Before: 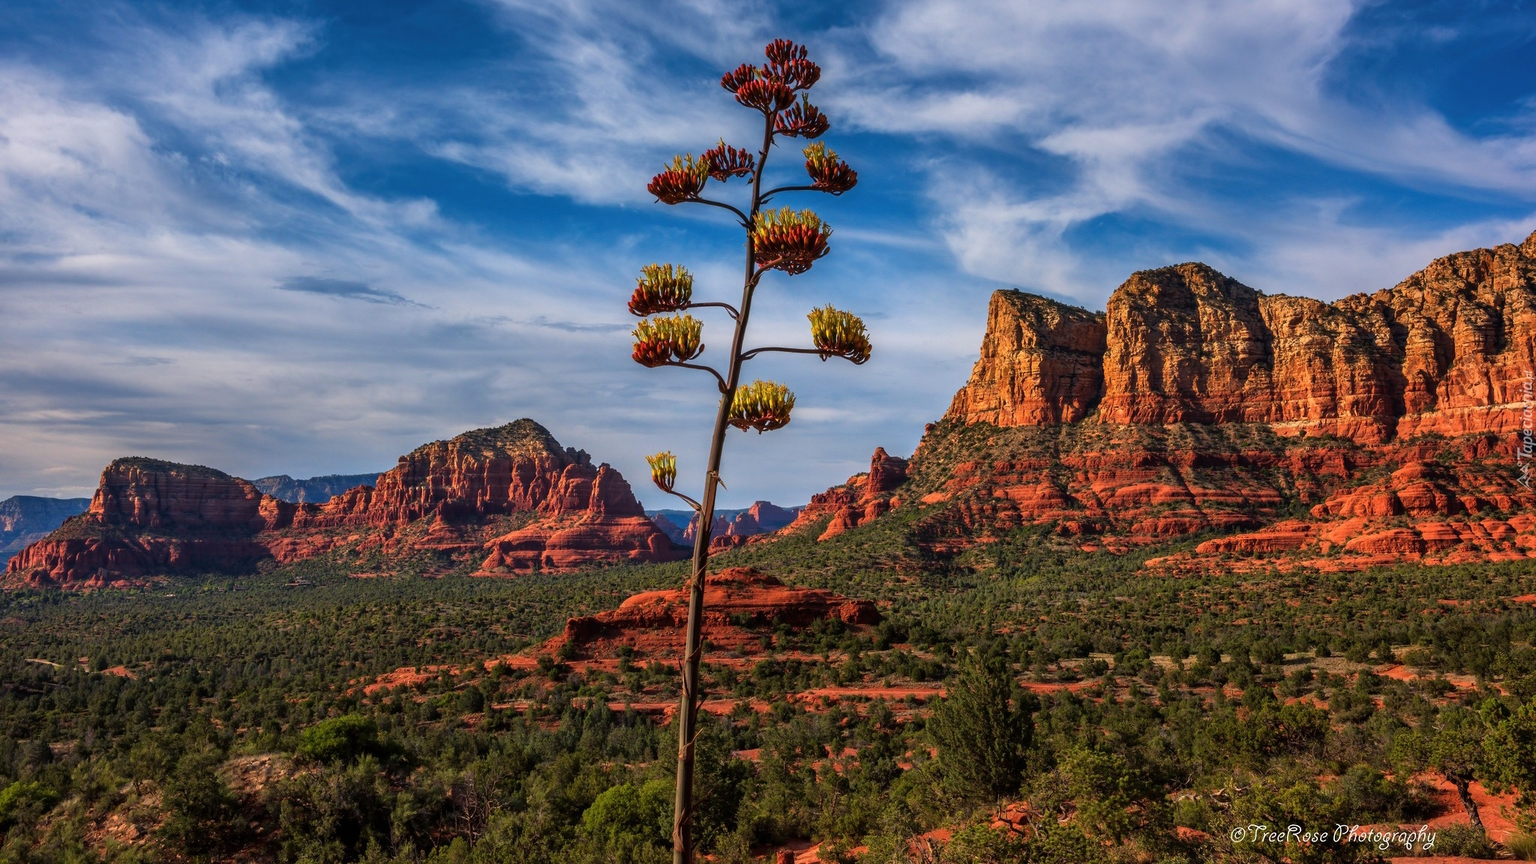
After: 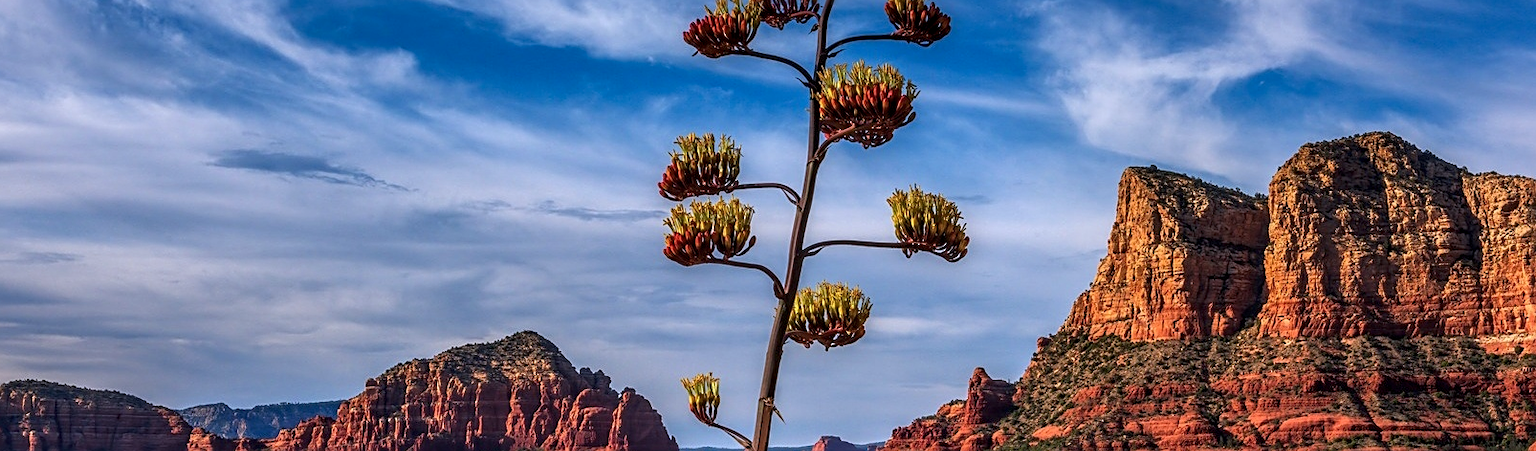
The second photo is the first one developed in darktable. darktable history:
color calibration: illuminant as shot in camera, x 0.358, y 0.373, temperature 4628.91 K
crop: left 7.277%, top 18.451%, right 14.294%, bottom 40.557%
local contrast: on, module defaults
sharpen: on, module defaults
